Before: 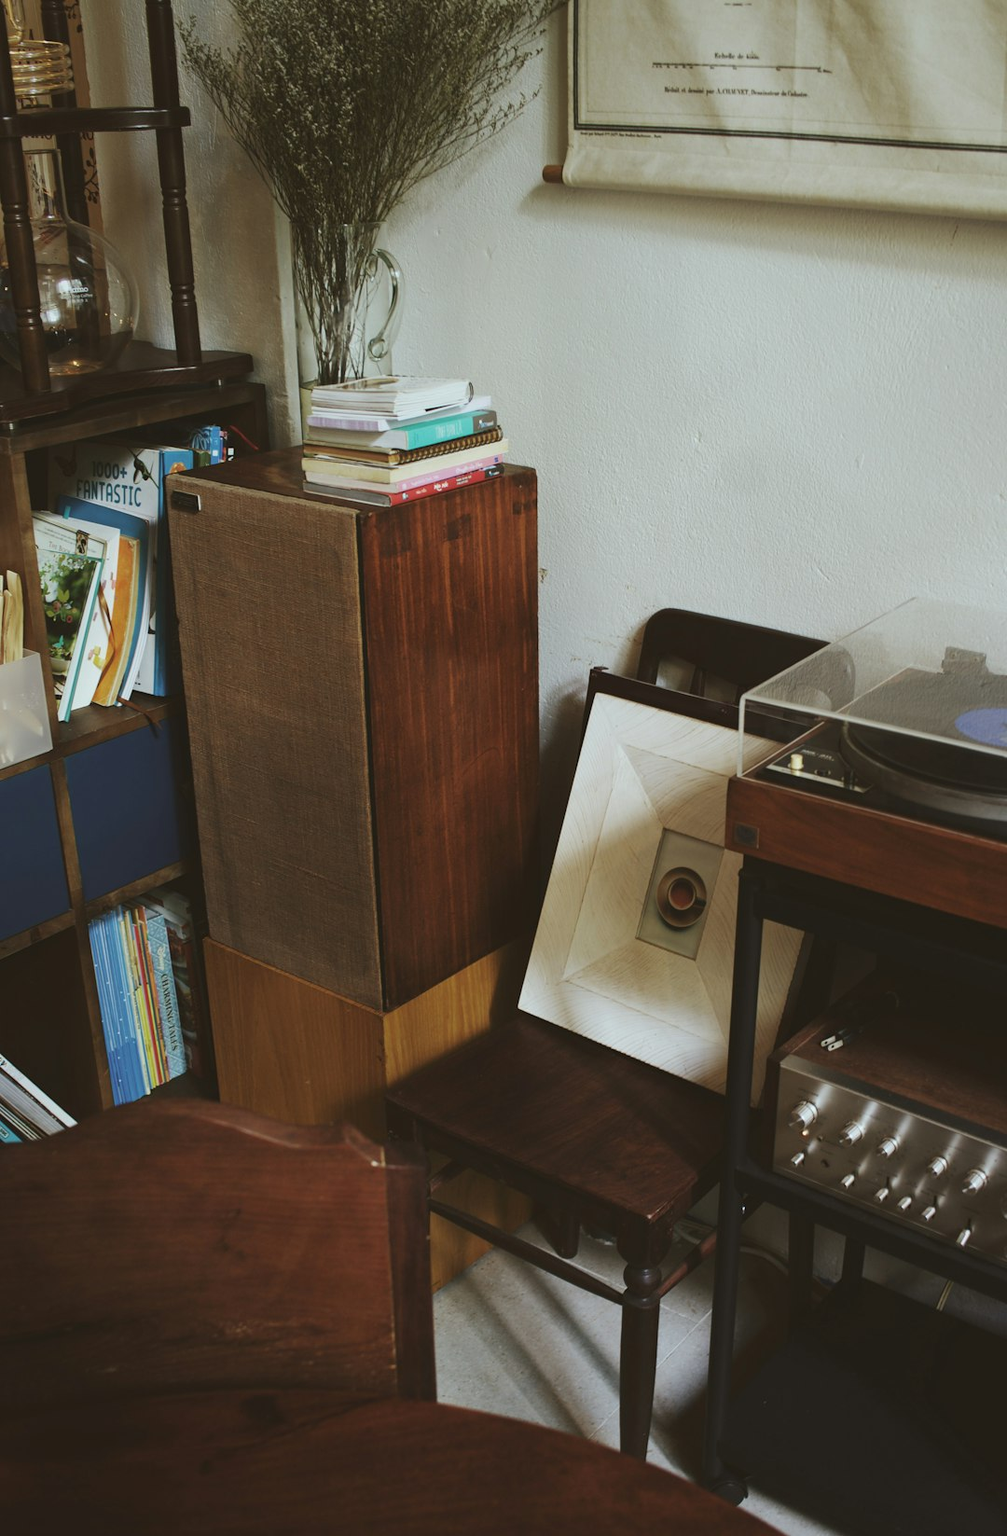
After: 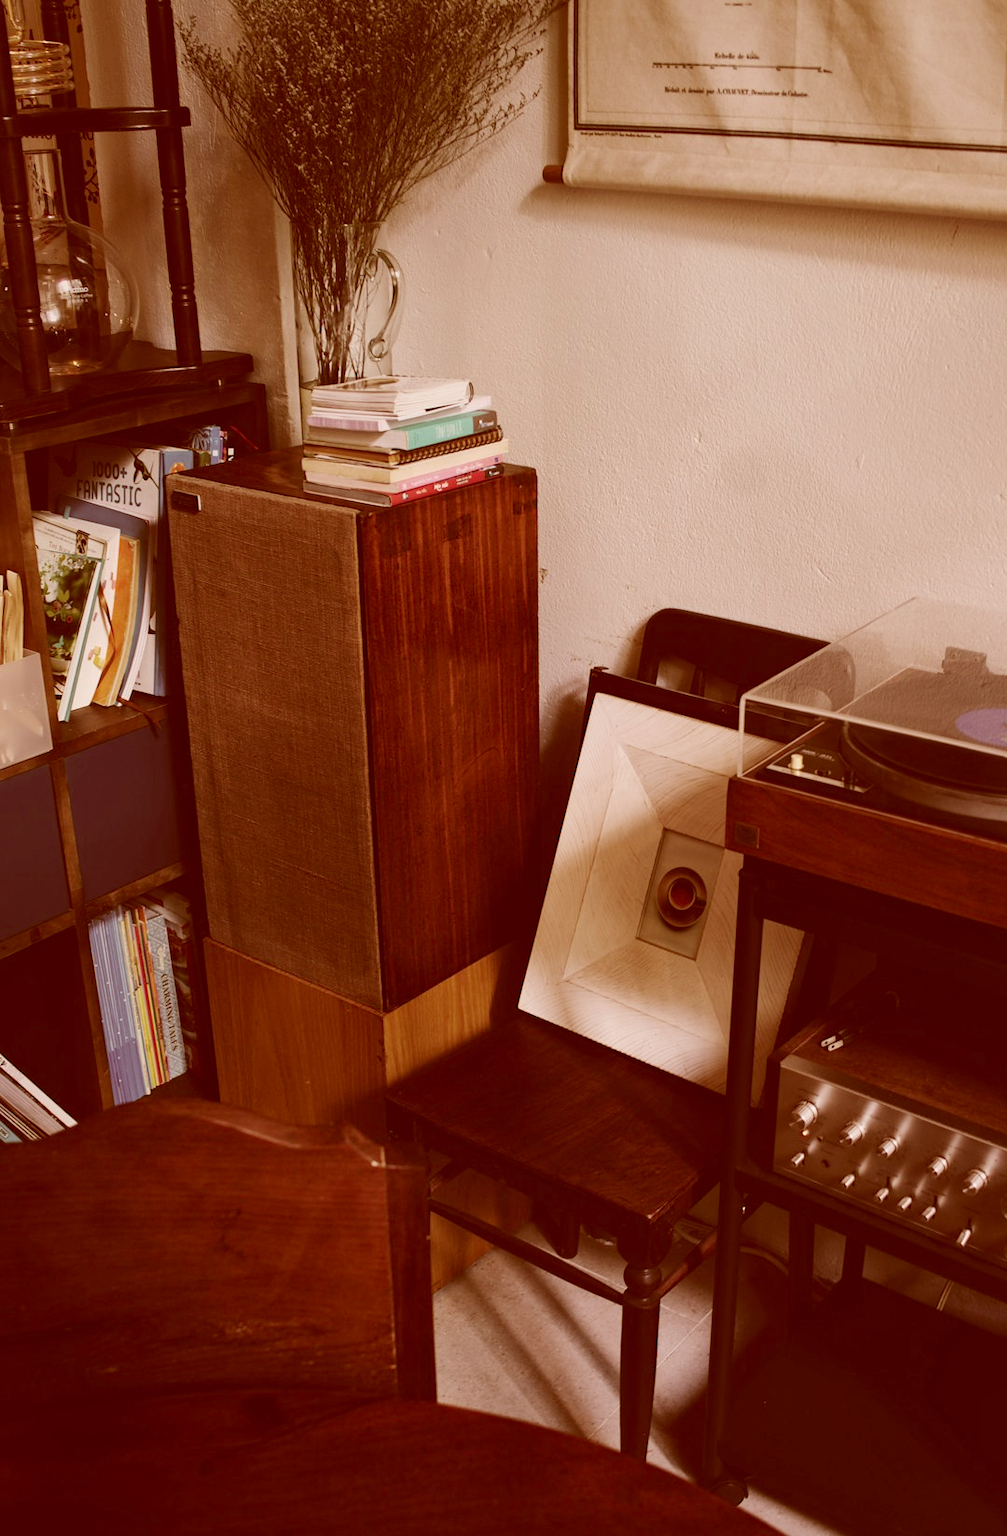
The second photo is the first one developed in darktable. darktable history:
color correction: highlights a* 9.03, highlights b* 8.71, shadows a* 40, shadows b* 40, saturation 0.8
local contrast: mode bilateral grid, contrast 20, coarseness 50, detail 120%, midtone range 0.2
